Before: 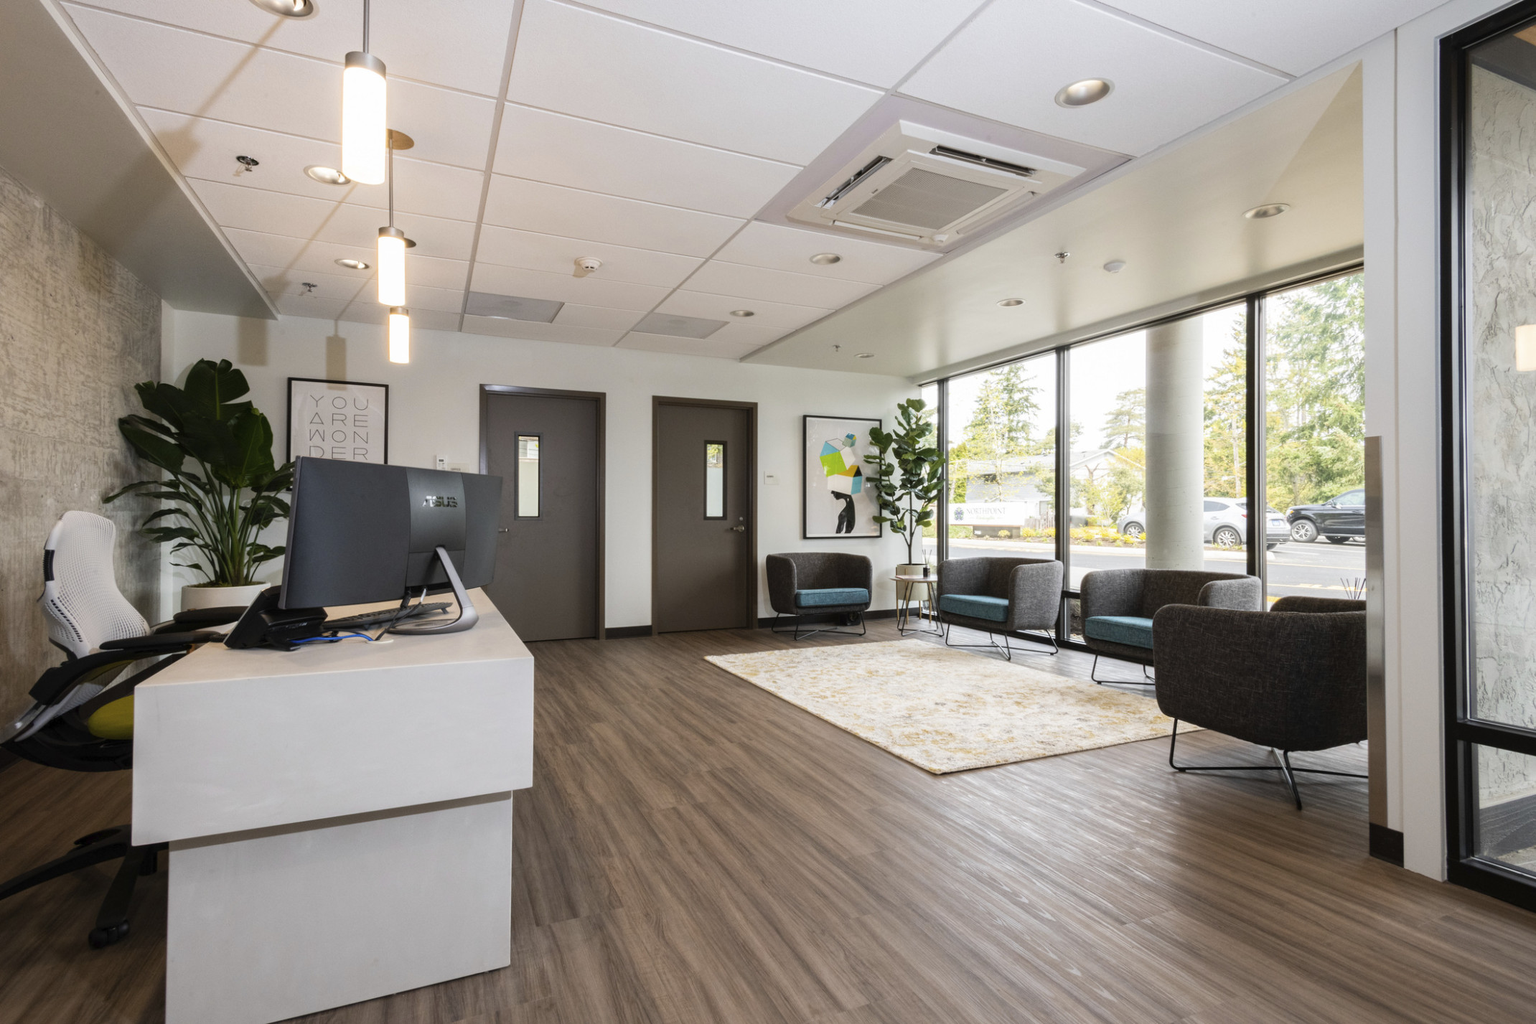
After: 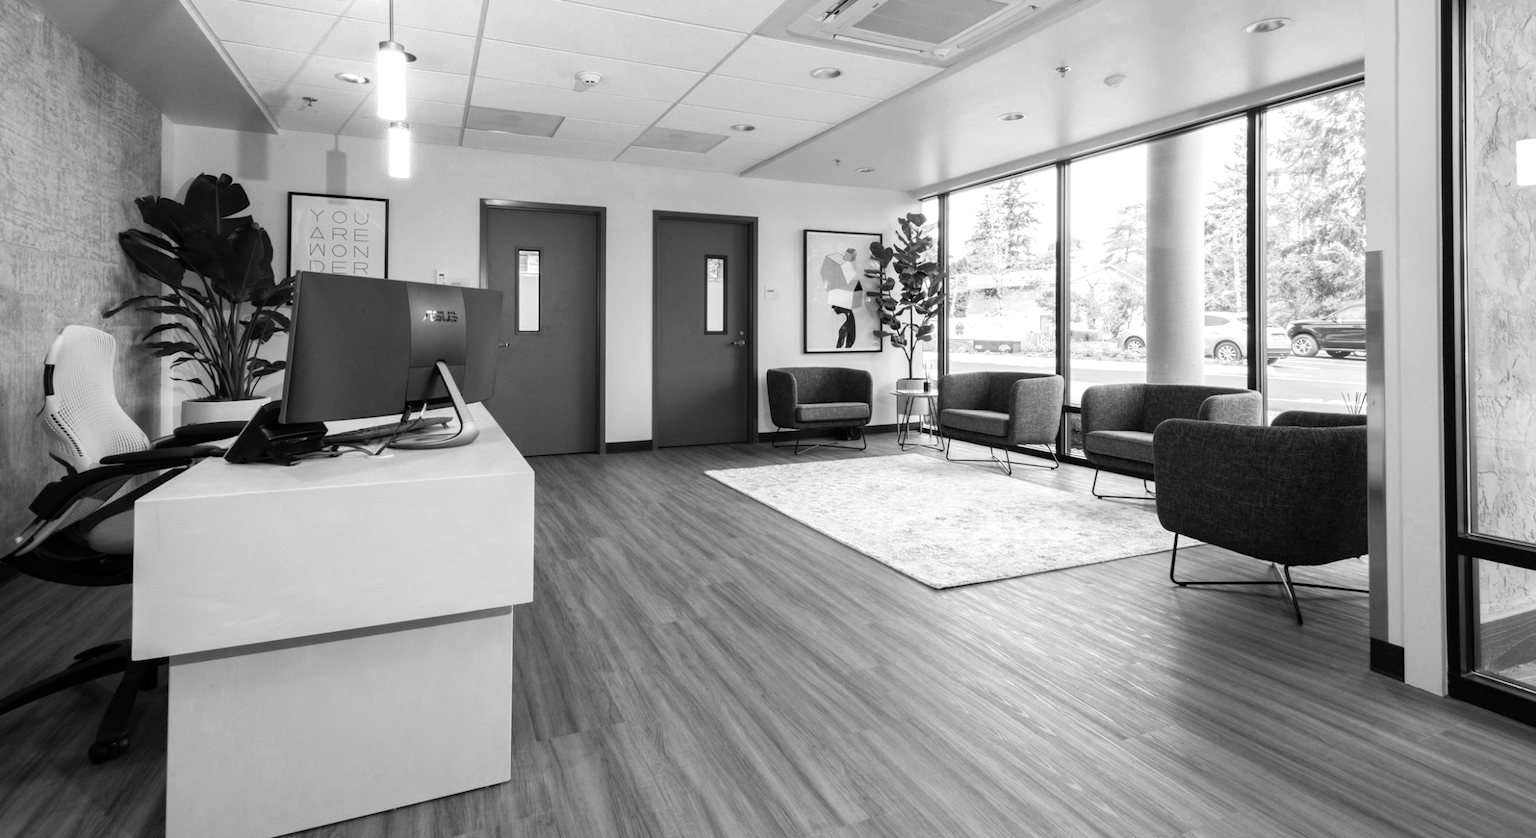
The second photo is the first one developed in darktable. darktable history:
crop and rotate: top 18.209%
color zones: curves: ch0 [(0.004, 0.588) (0.116, 0.636) (0.259, 0.476) (0.423, 0.464) (0.75, 0.5)]; ch1 [(0, 0) (0.143, 0) (0.286, 0) (0.429, 0) (0.571, 0) (0.714, 0) (0.857, 0)]
exposure: exposure 0.202 EV, compensate exposure bias true, compensate highlight preservation false
